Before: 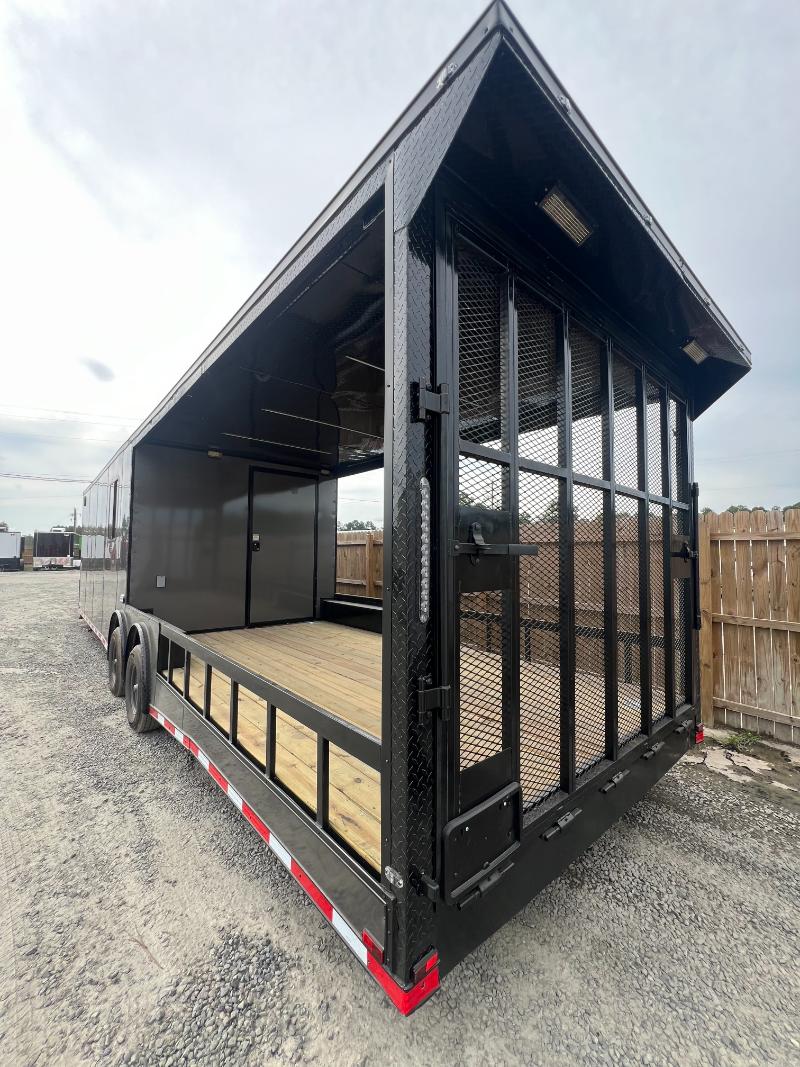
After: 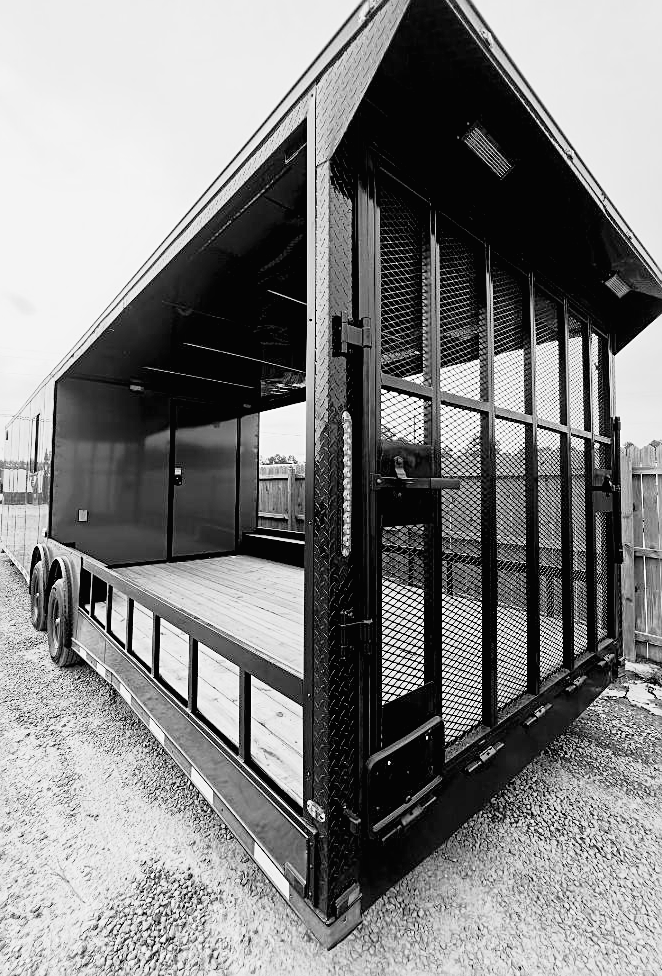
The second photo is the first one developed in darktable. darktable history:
tone curve: curves: ch0 [(0.016, 0.011) (0.094, 0.016) (0.469, 0.508) (0.721, 0.862) (1, 1)], color space Lab, linked channels, preserve colors none
tone equalizer: on, module defaults
monochrome: a 32, b 64, size 2.3
crop: left 9.807%, top 6.259%, right 7.334%, bottom 2.177%
color correction: highlights a* 11.96, highlights b* 11.58
rgb levels: preserve colors sum RGB, levels [[0.038, 0.433, 0.934], [0, 0.5, 1], [0, 0.5, 1]]
color calibration: x 0.334, y 0.349, temperature 5426 K
sharpen: on, module defaults
